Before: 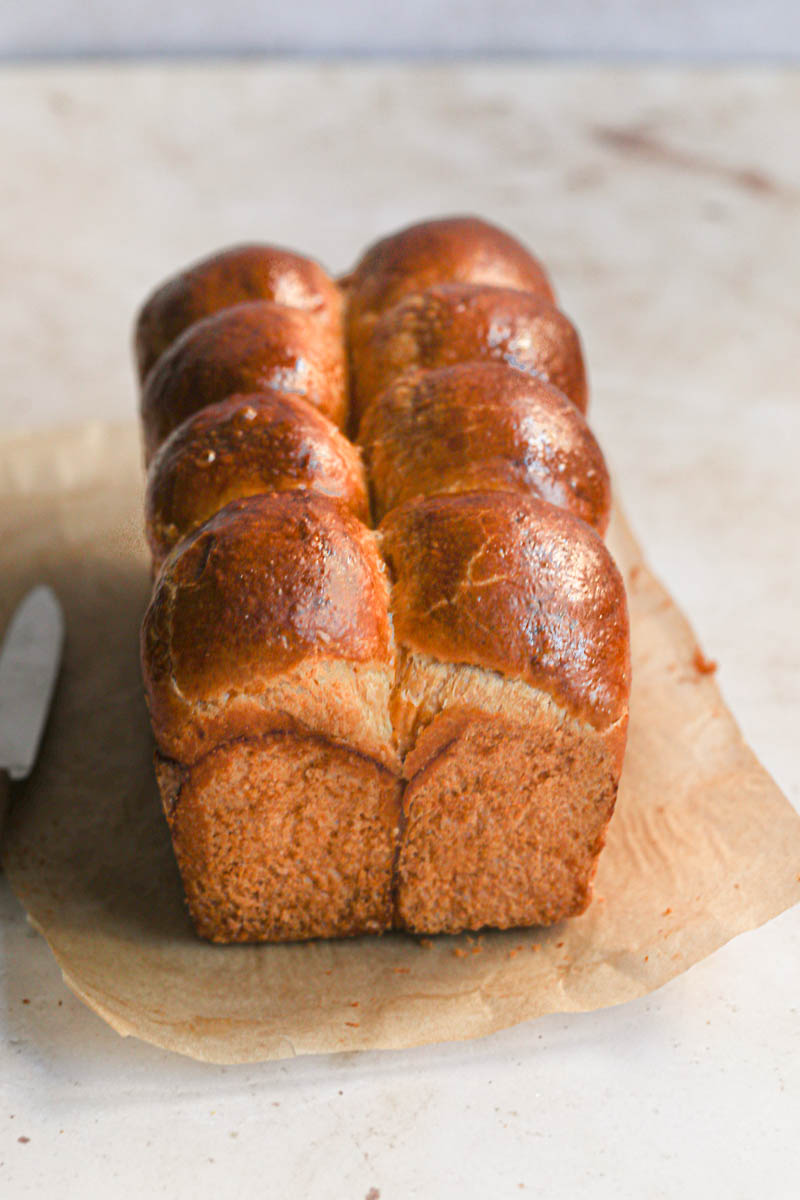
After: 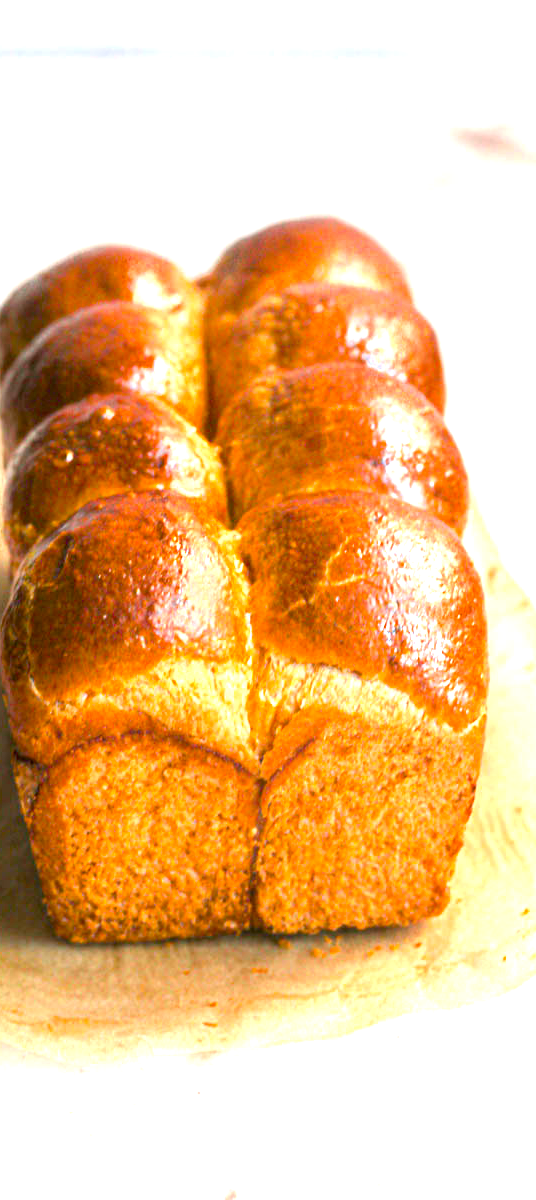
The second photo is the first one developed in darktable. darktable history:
color balance rgb: global offset › luminance -0.496%, perceptual saturation grading › global saturation 25.547%
exposure: black level correction 0.001, exposure 1.307 EV, compensate highlight preservation false
crop and rotate: left 17.791%, right 15.11%
